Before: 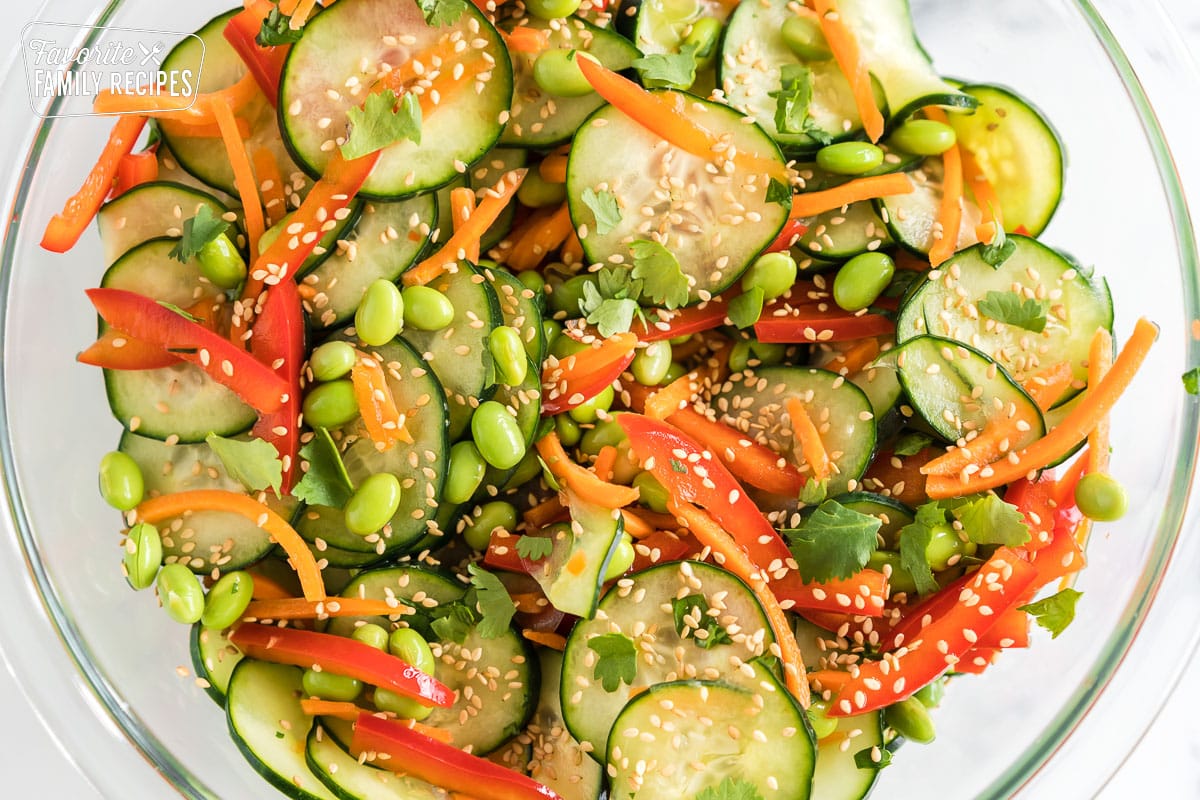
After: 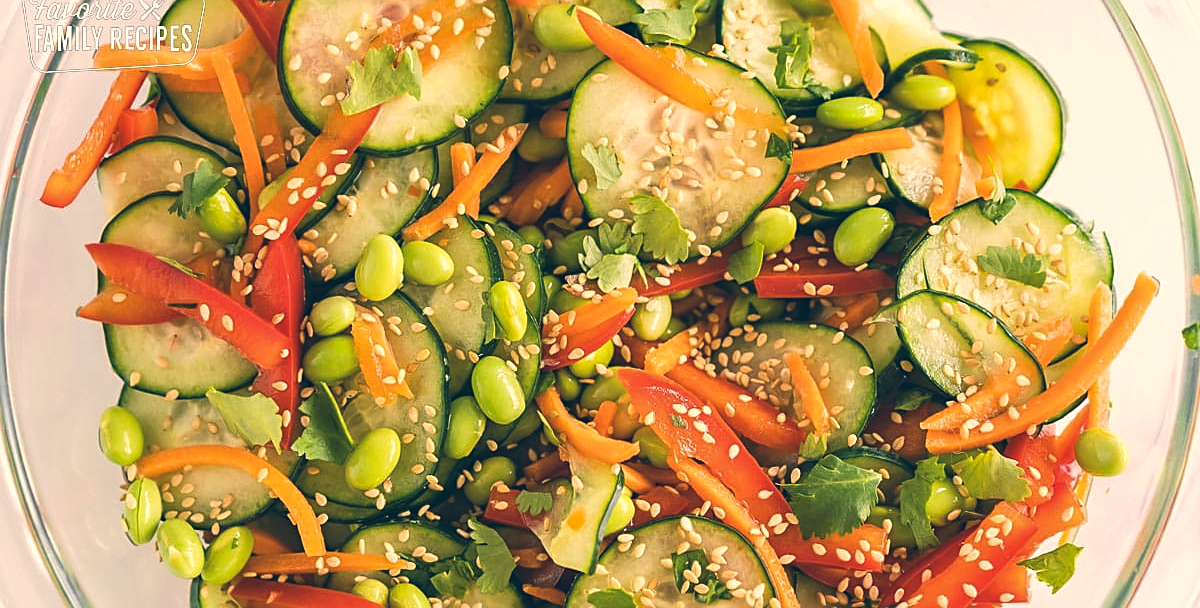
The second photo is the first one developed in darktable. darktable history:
crop: top 5.691%, bottom 18.208%
local contrast: highlights 101%, shadows 102%, detail 120%, midtone range 0.2
exposure: black level correction -0.016, compensate highlight preservation false
sharpen: on, module defaults
base curve: curves: ch0 [(0, 0) (0.303, 0.277) (1, 1)]
color correction: highlights a* 10.35, highlights b* 14.38, shadows a* -9.84, shadows b* -15.02
